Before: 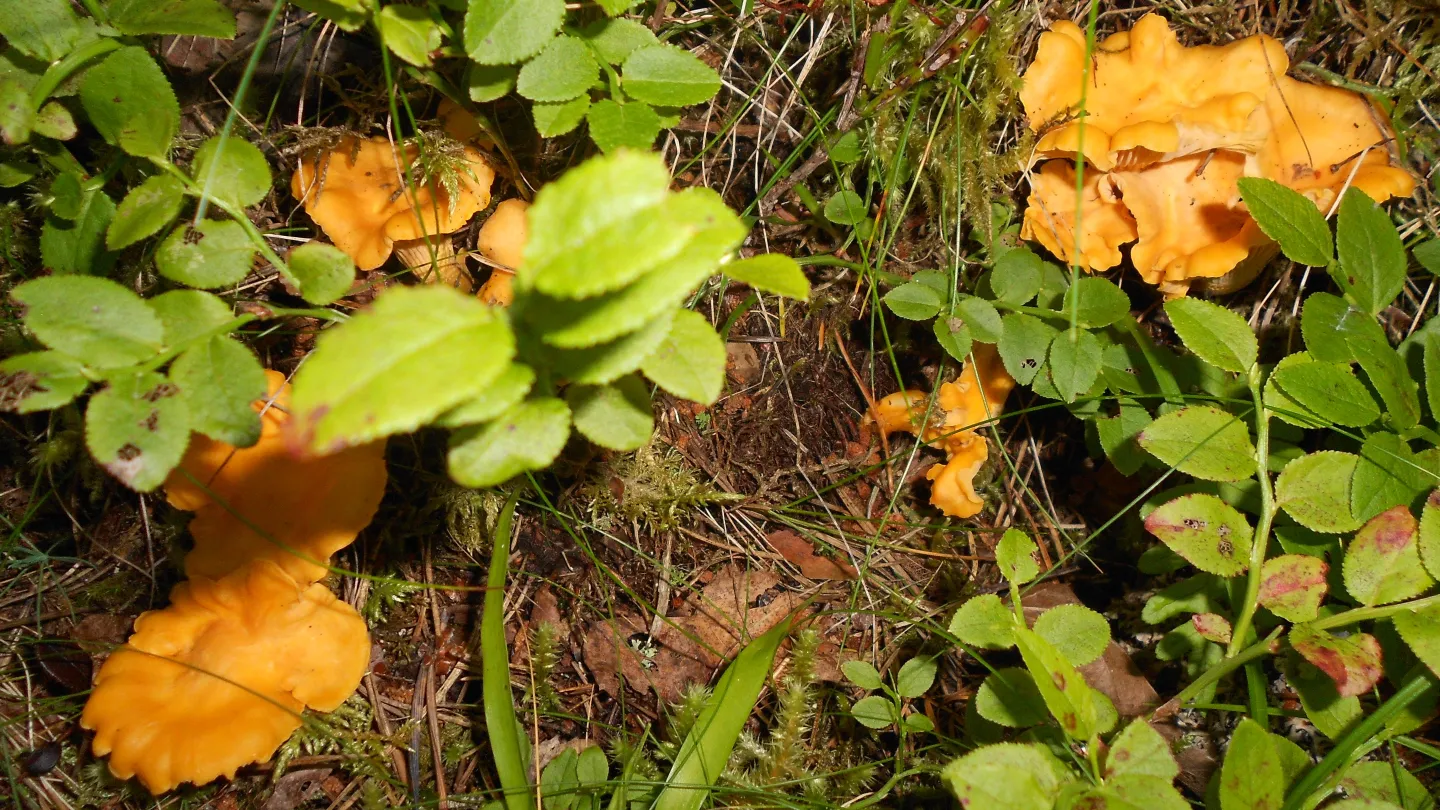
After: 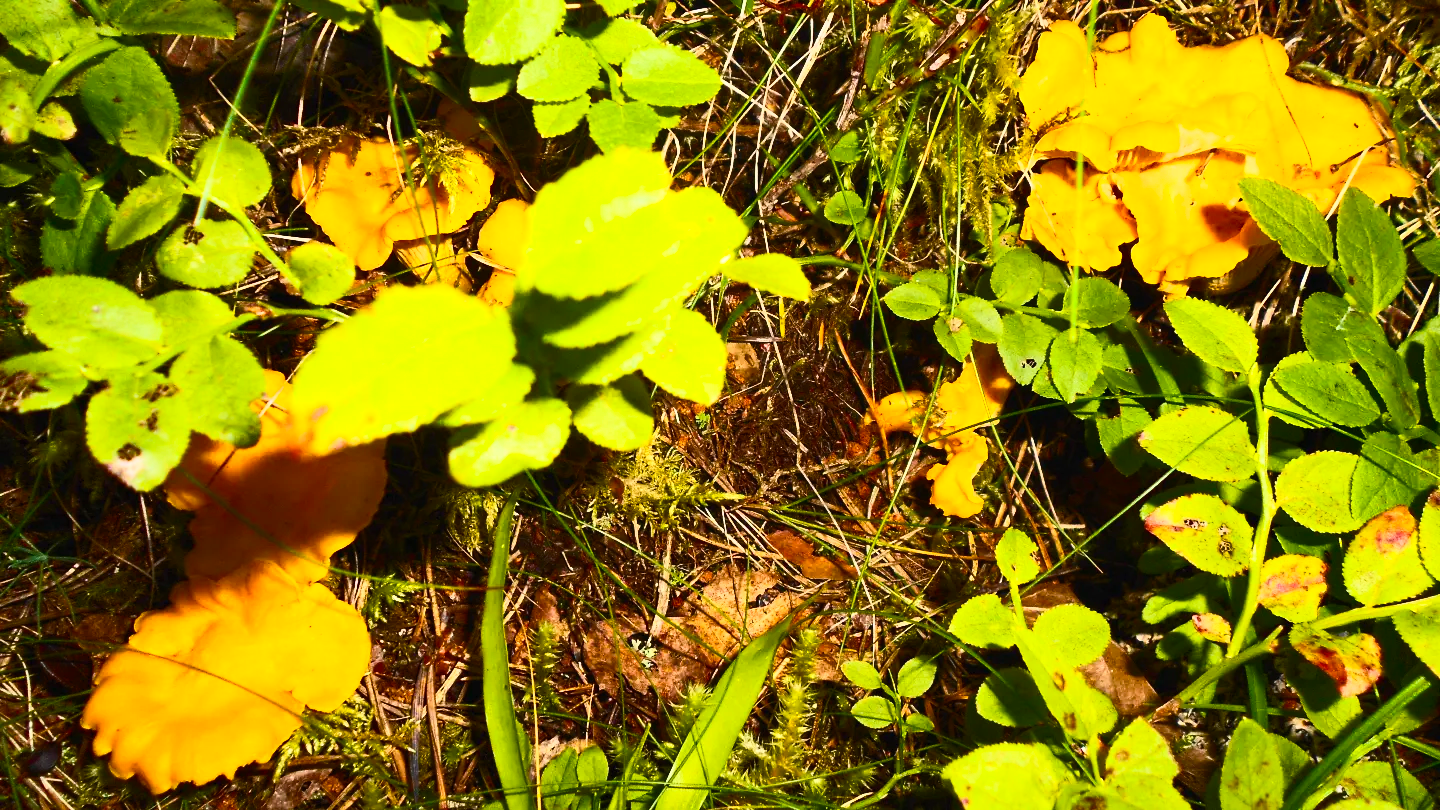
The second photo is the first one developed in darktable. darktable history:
contrast brightness saturation: contrast 0.62, brightness 0.34, saturation 0.14
color balance rgb: linear chroma grading › global chroma 15%, perceptual saturation grading › global saturation 30%
